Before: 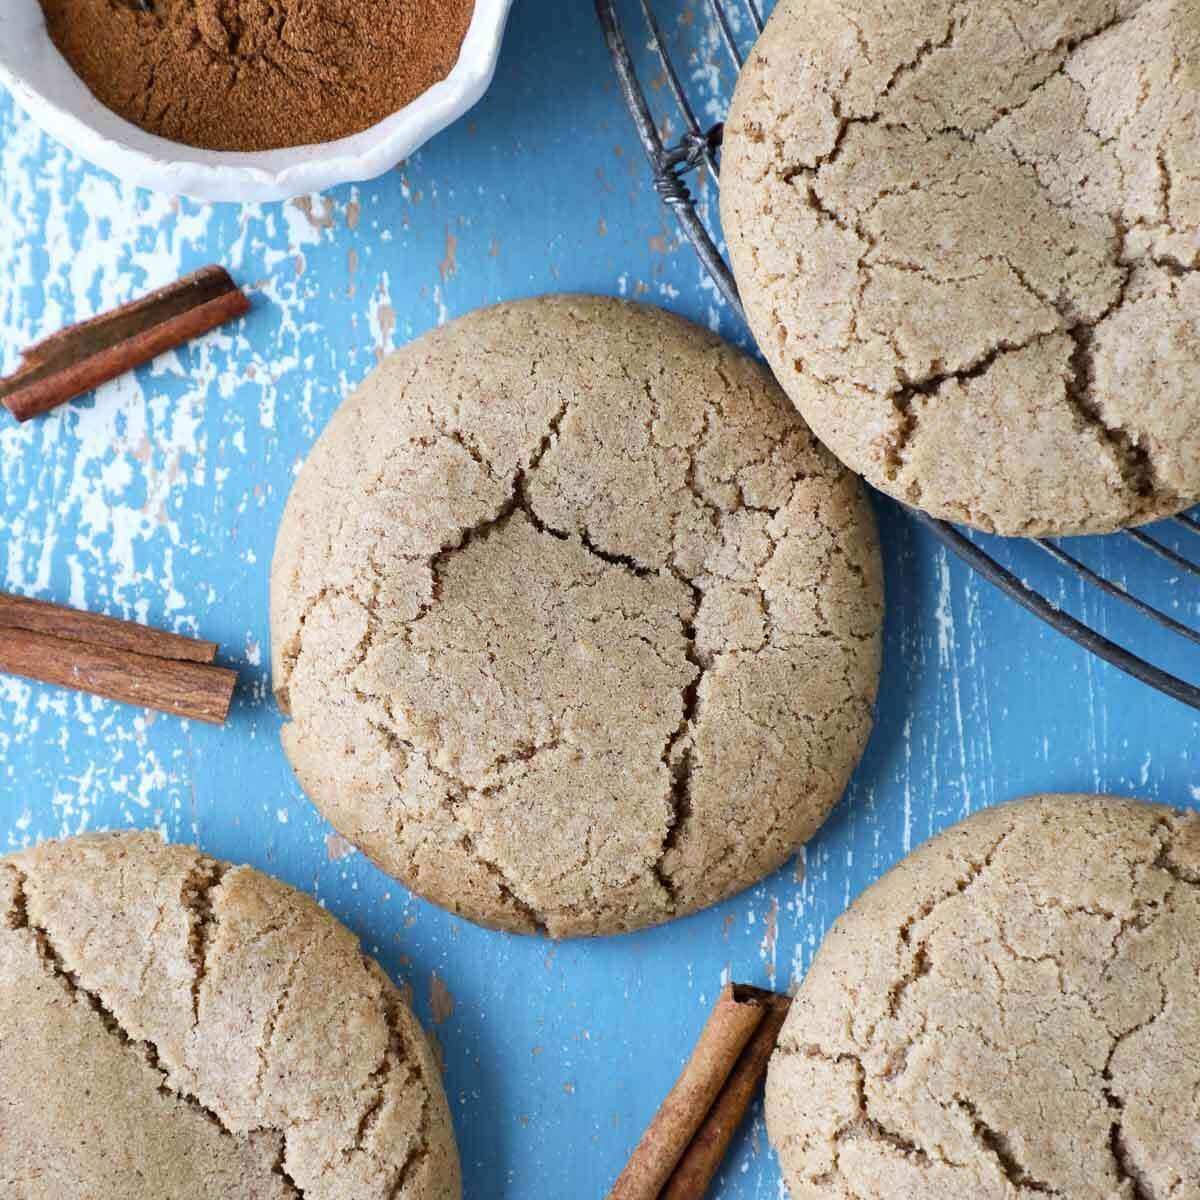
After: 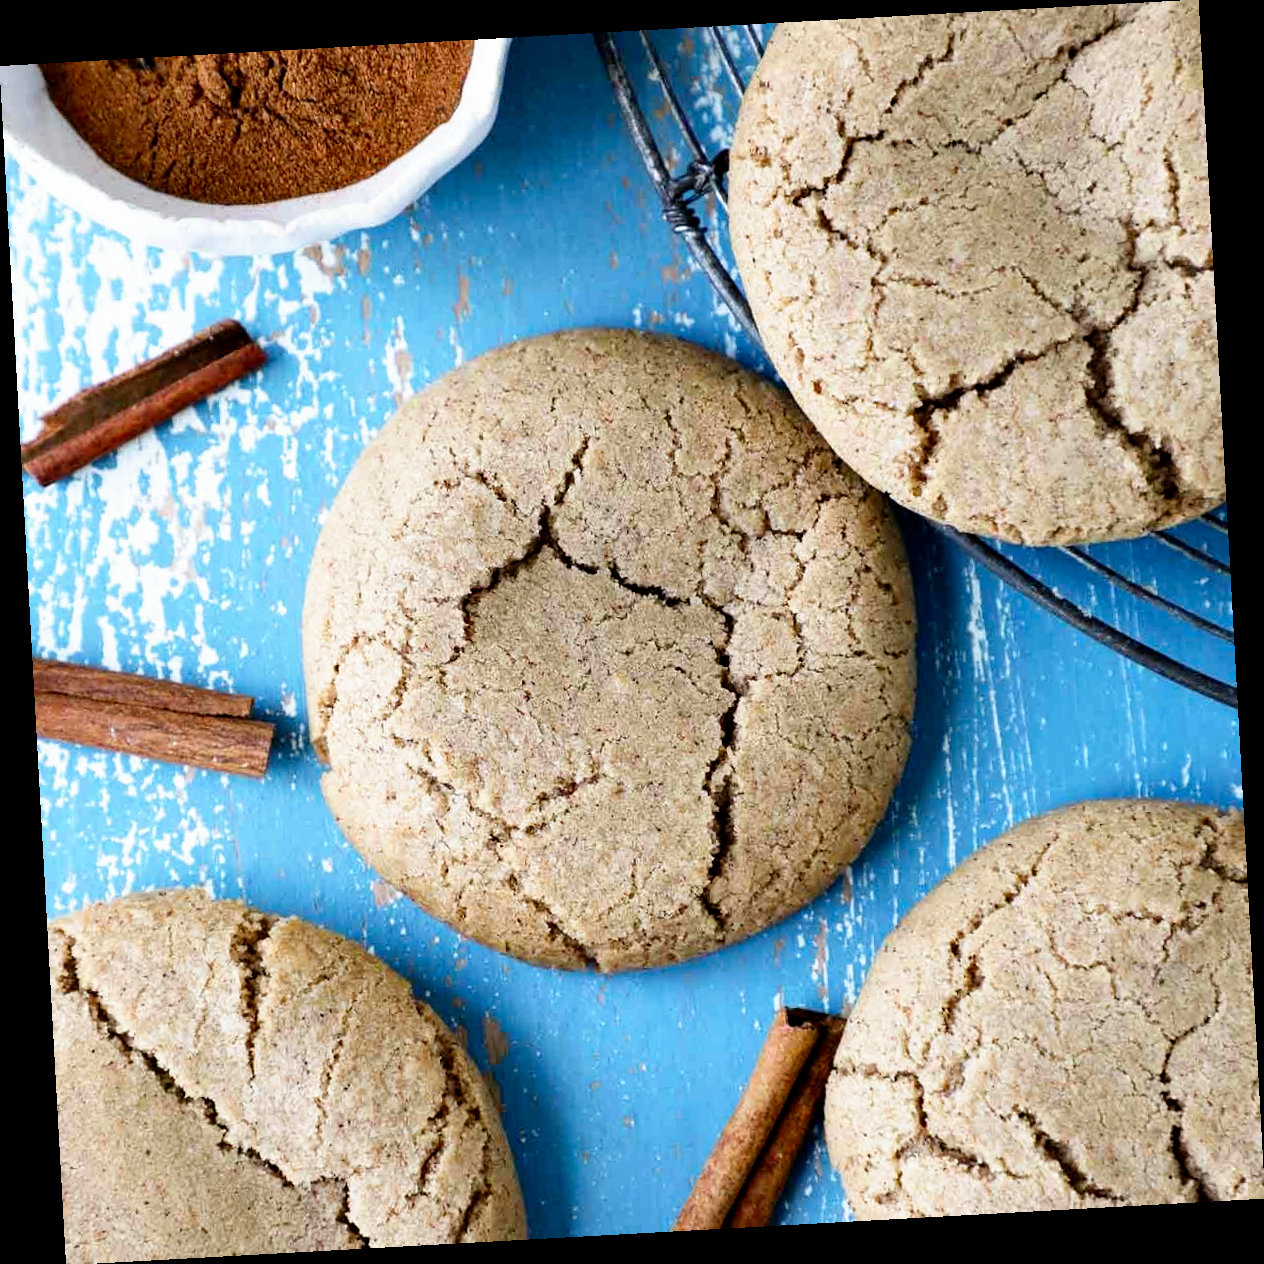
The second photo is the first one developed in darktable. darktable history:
rotate and perspective: rotation -3.18°, automatic cropping off
filmic rgb: black relative exposure -8.7 EV, white relative exposure 2.7 EV, threshold 3 EV, target black luminance 0%, hardness 6.25, latitude 76.53%, contrast 1.326, shadows ↔ highlights balance -0.349%, preserve chrominance no, color science v4 (2020), enable highlight reconstruction true
